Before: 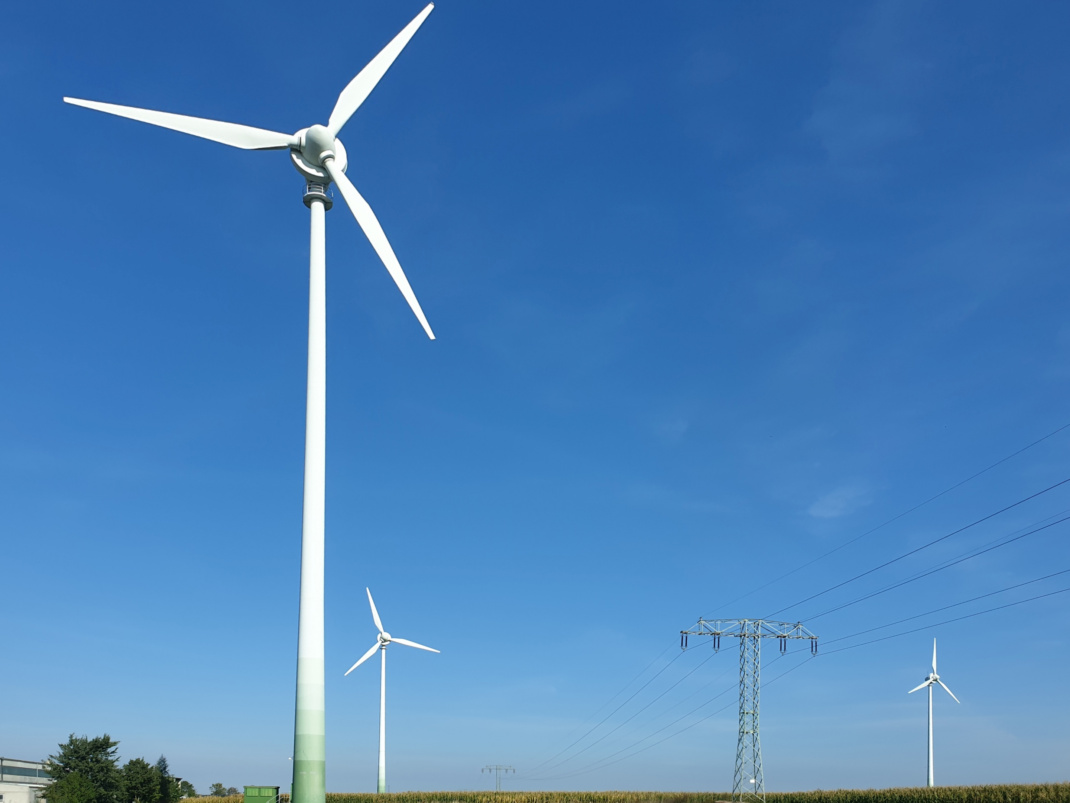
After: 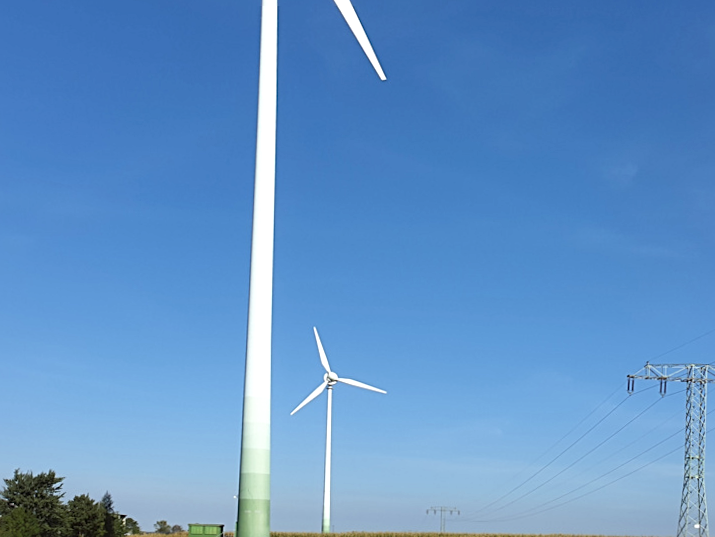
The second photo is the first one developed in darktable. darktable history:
color balance rgb: shadows lift › luminance -10%, highlights gain › luminance 10%, saturation formula JzAzBz (2021)
color balance: mode lift, gamma, gain (sRGB), lift [1, 1.049, 1, 1]
crop and rotate: angle -0.82°, left 3.85%, top 31.828%, right 27.992%
sharpen: radius 2.167, amount 0.381, threshold 0
